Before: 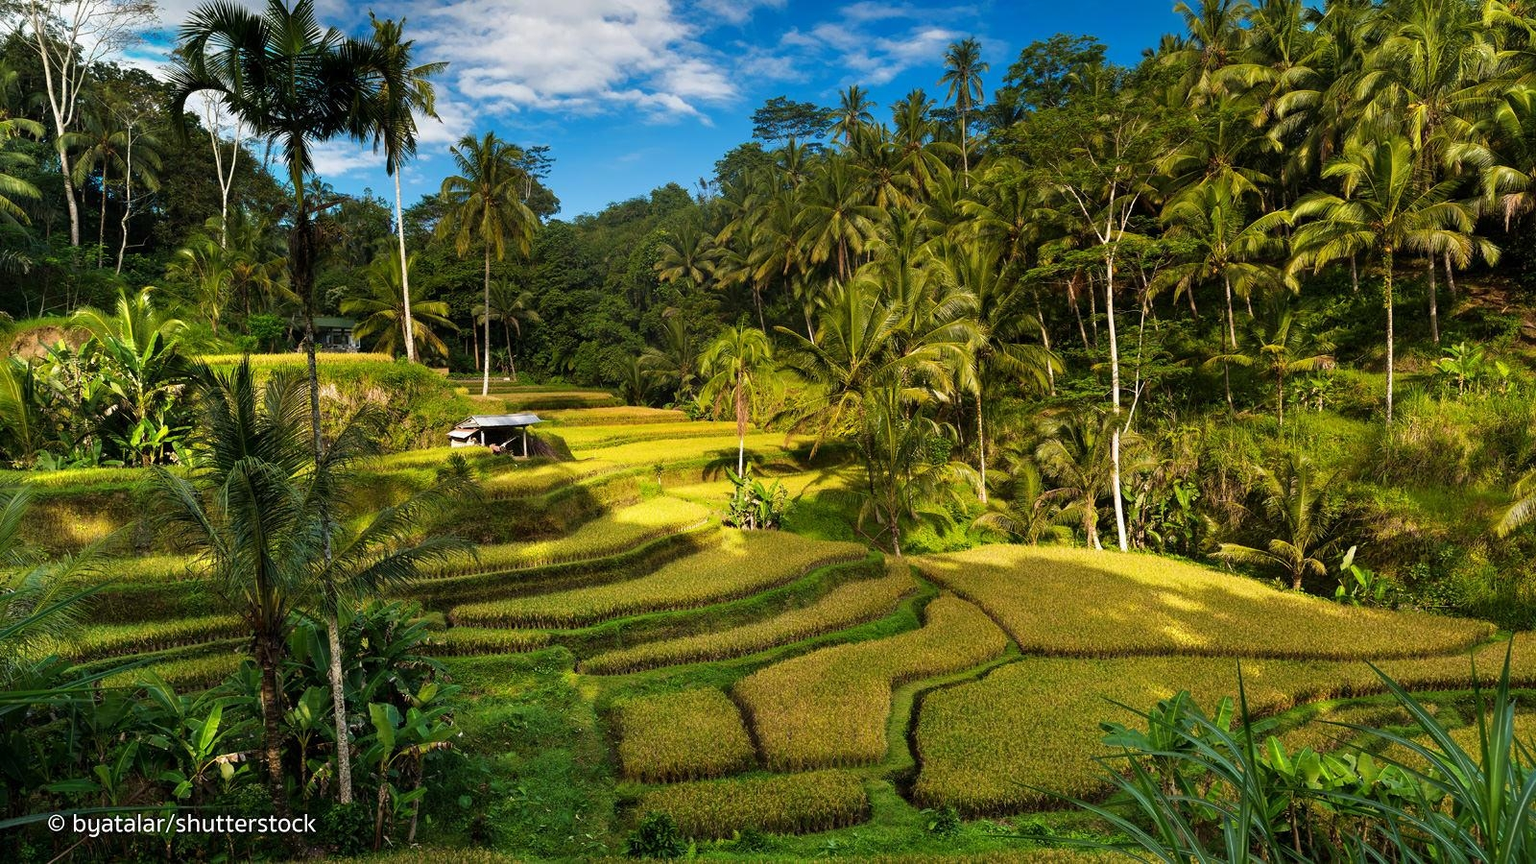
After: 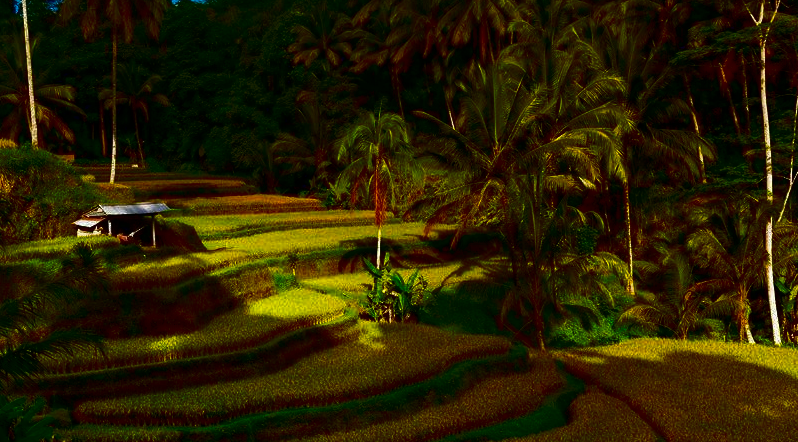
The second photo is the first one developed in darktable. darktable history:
crop: left 24.623%, top 25.468%, right 25.286%, bottom 25.312%
contrast brightness saturation: brightness -0.988, saturation 0.981
